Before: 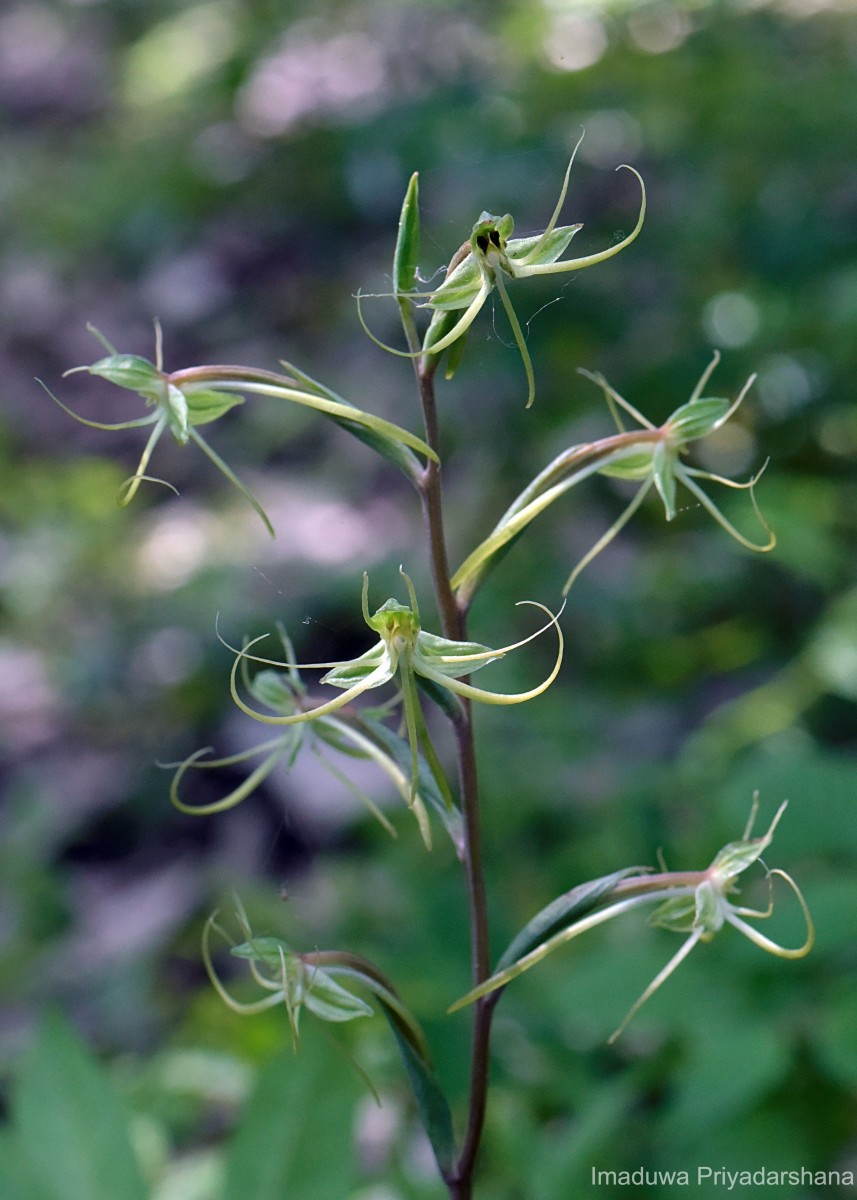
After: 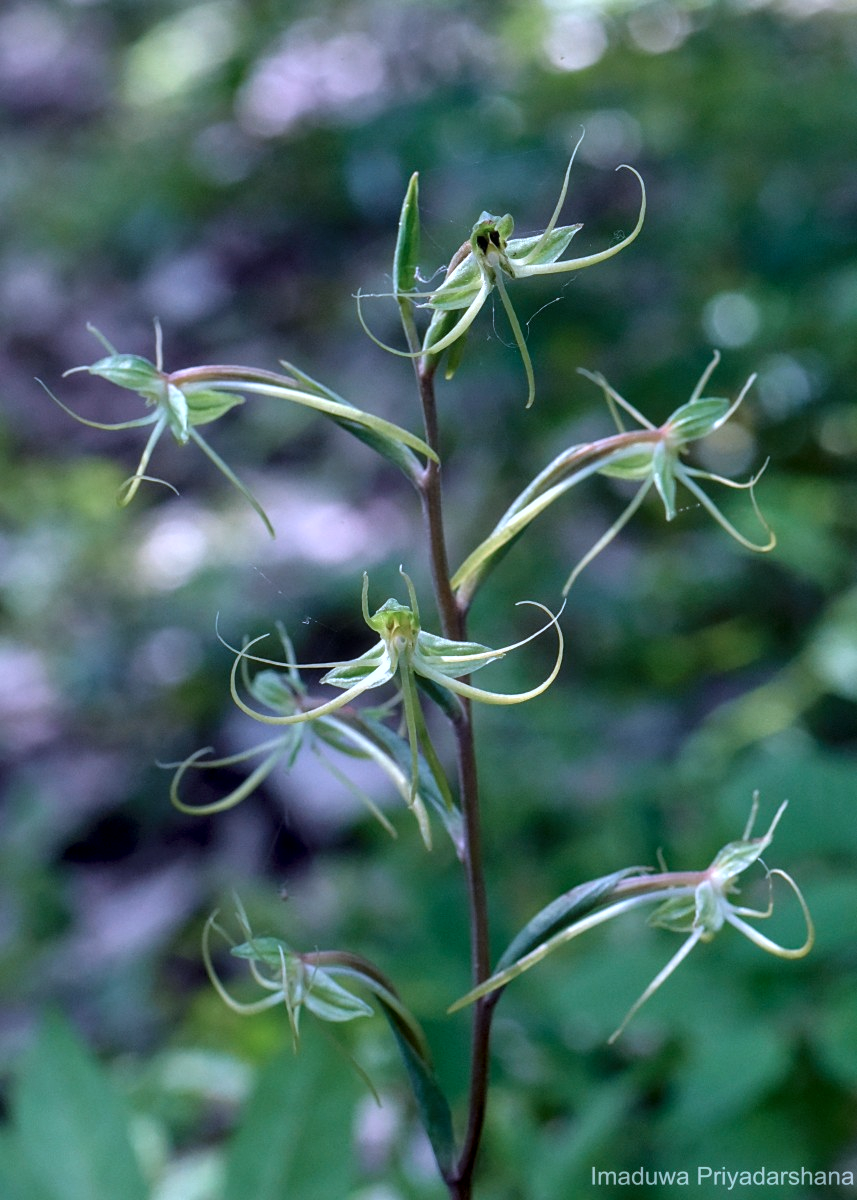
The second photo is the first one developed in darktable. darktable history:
levels: levels [0, 0.492, 0.984]
color correction: highlights a* -1.84, highlights b* -18.58
local contrast: on, module defaults
